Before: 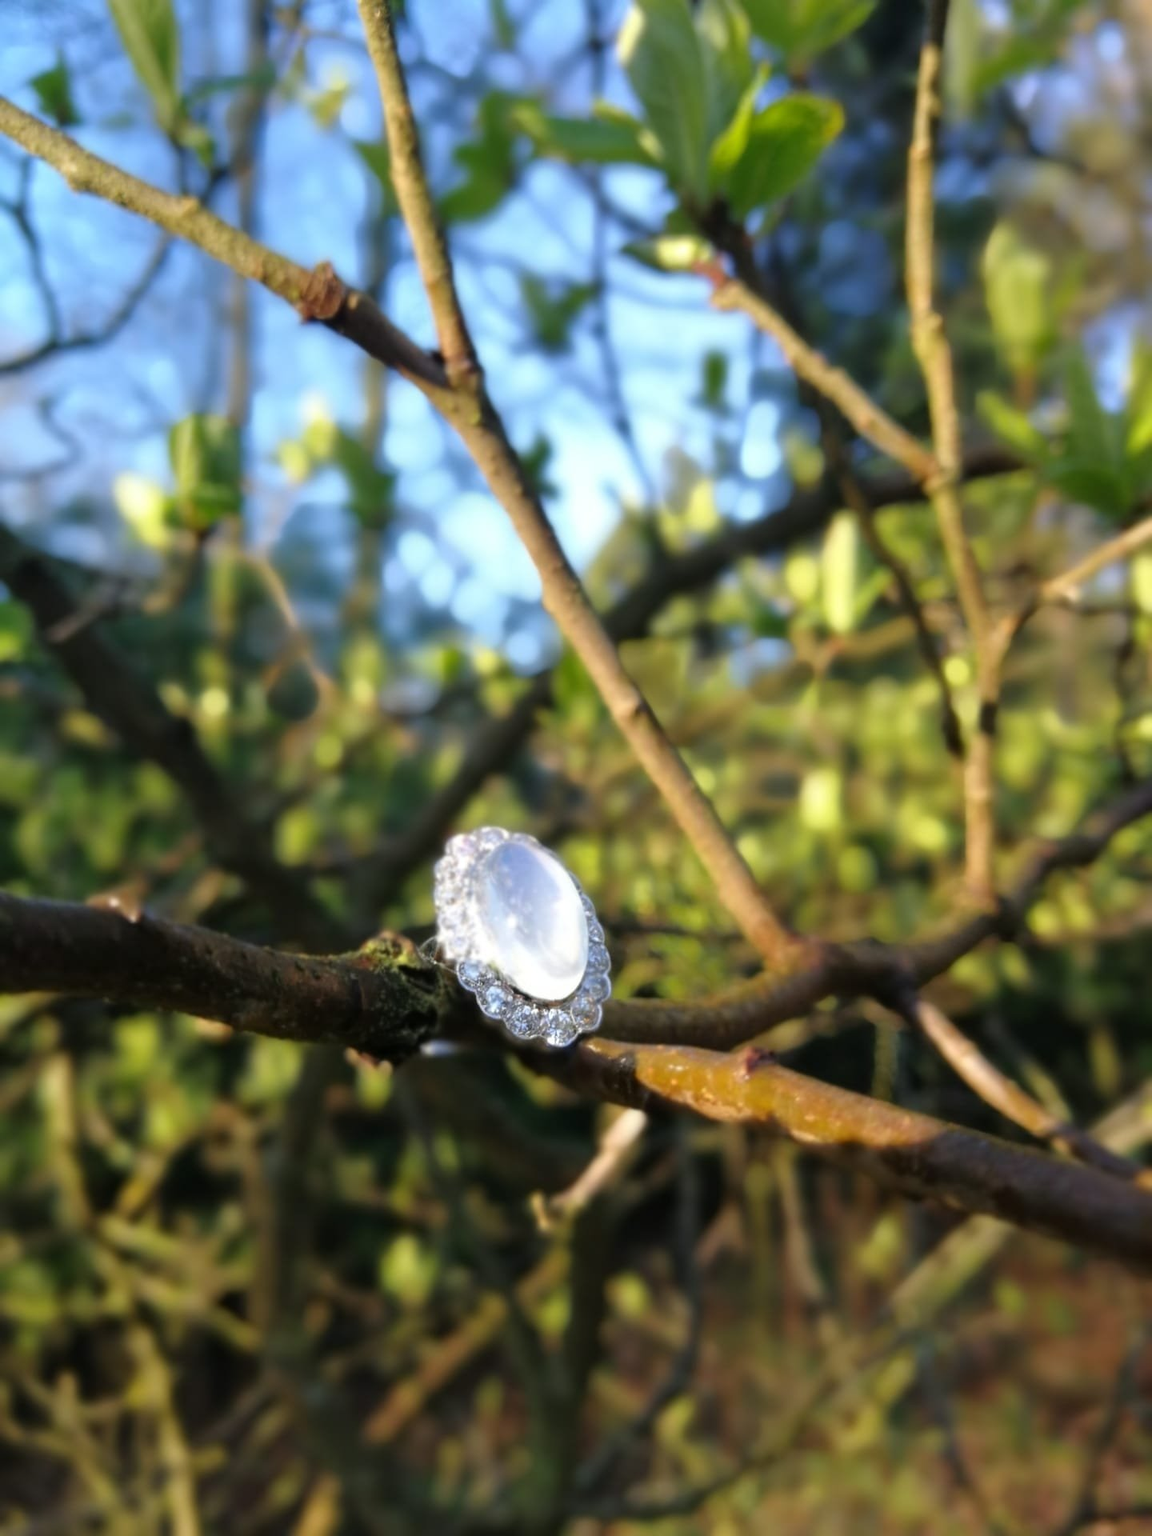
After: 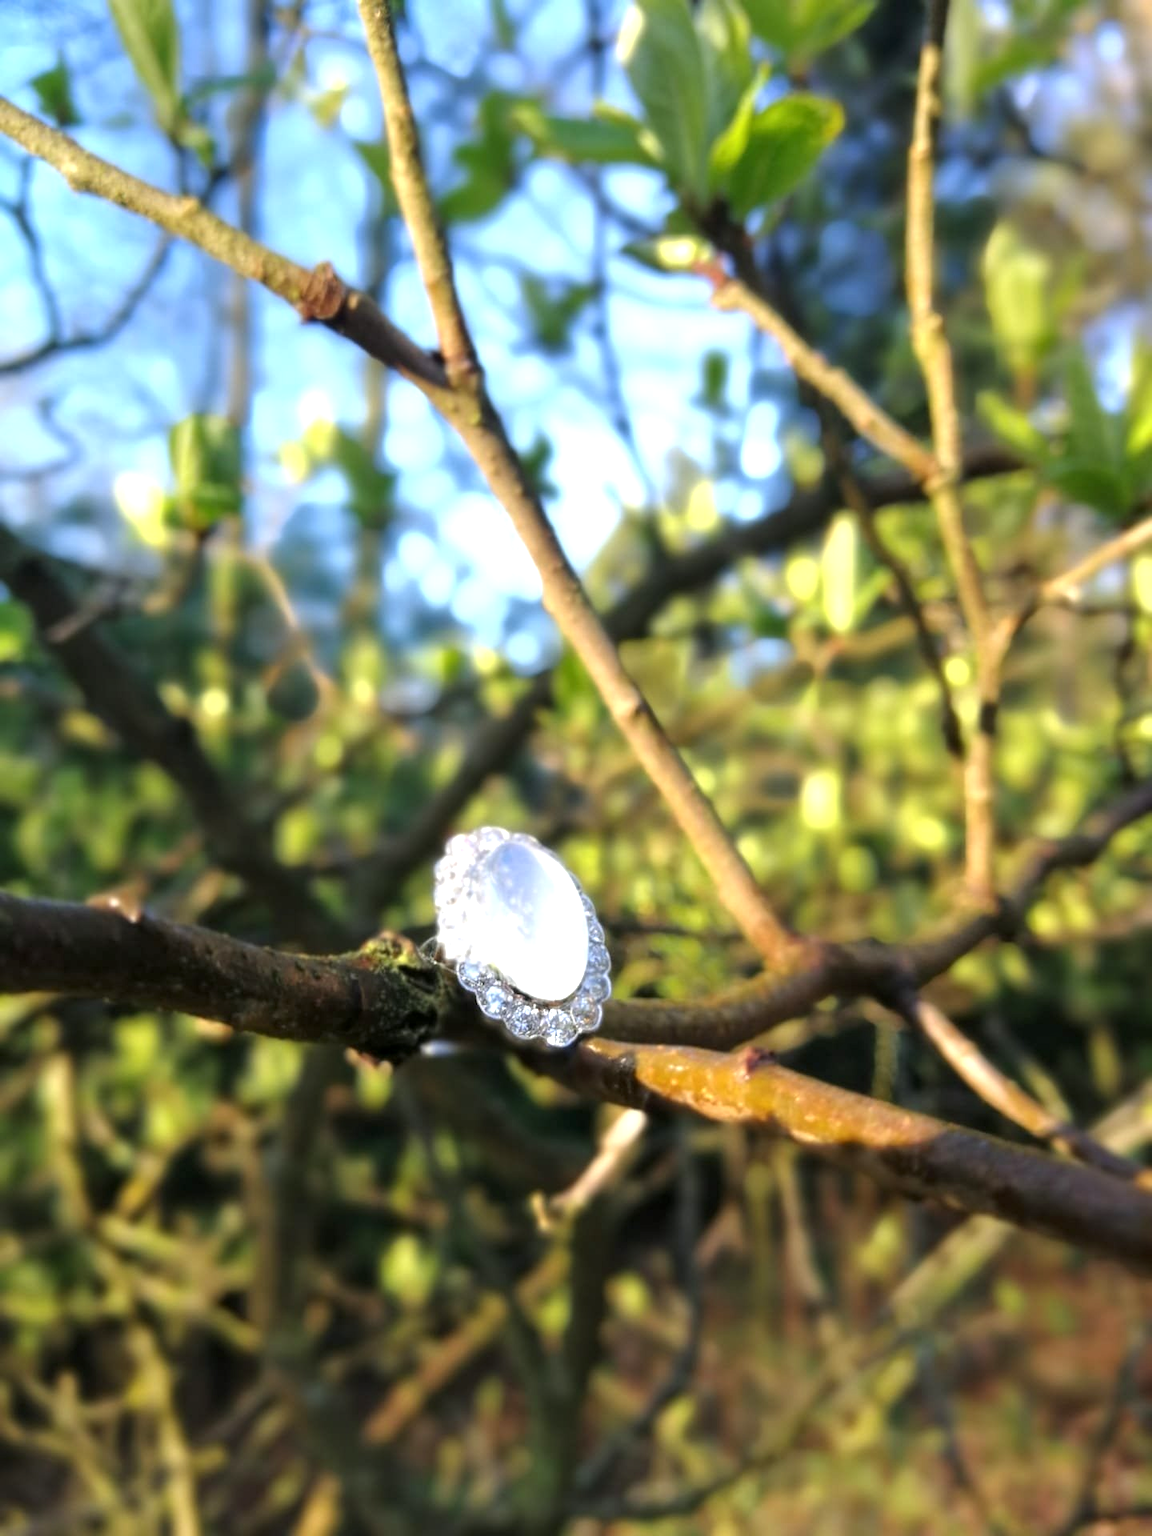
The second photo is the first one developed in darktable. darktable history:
exposure: black level correction 0, exposure 0.6 EV, compensate highlight preservation false
local contrast: highlights 100%, shadows 100%, detail 120%, midtone range 0.2
